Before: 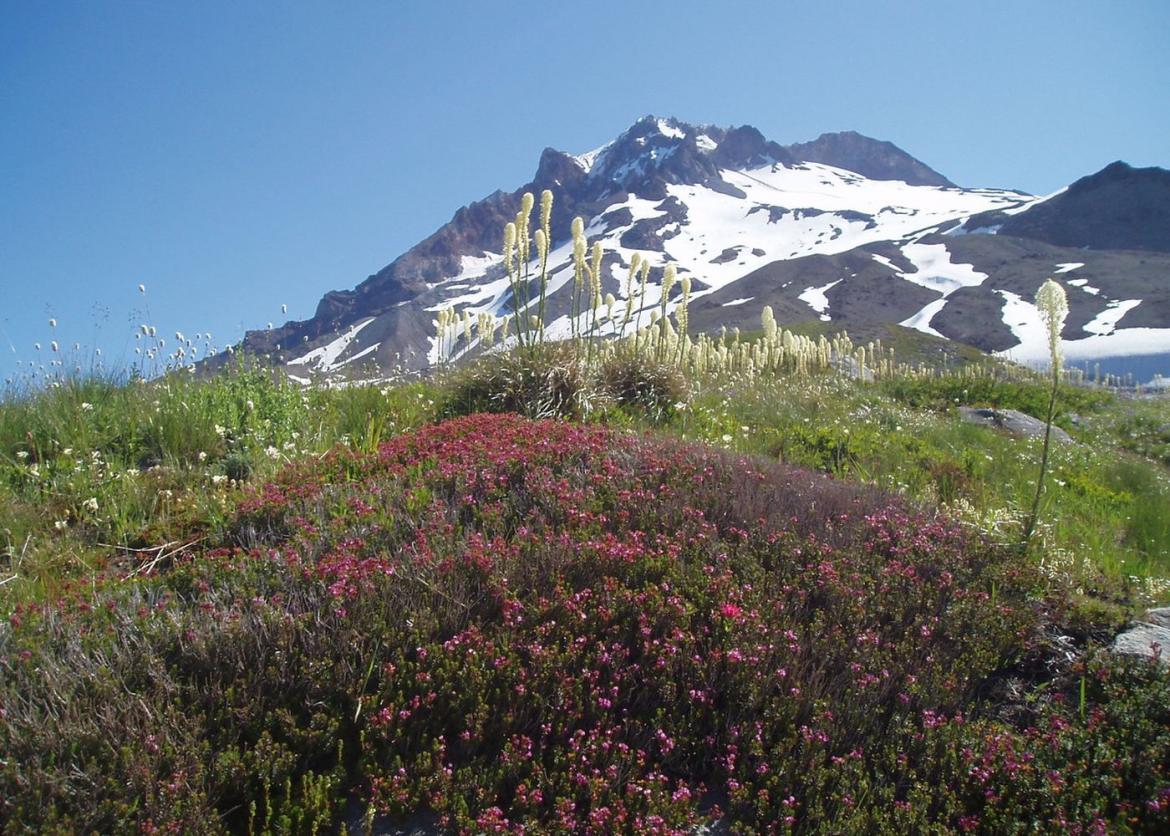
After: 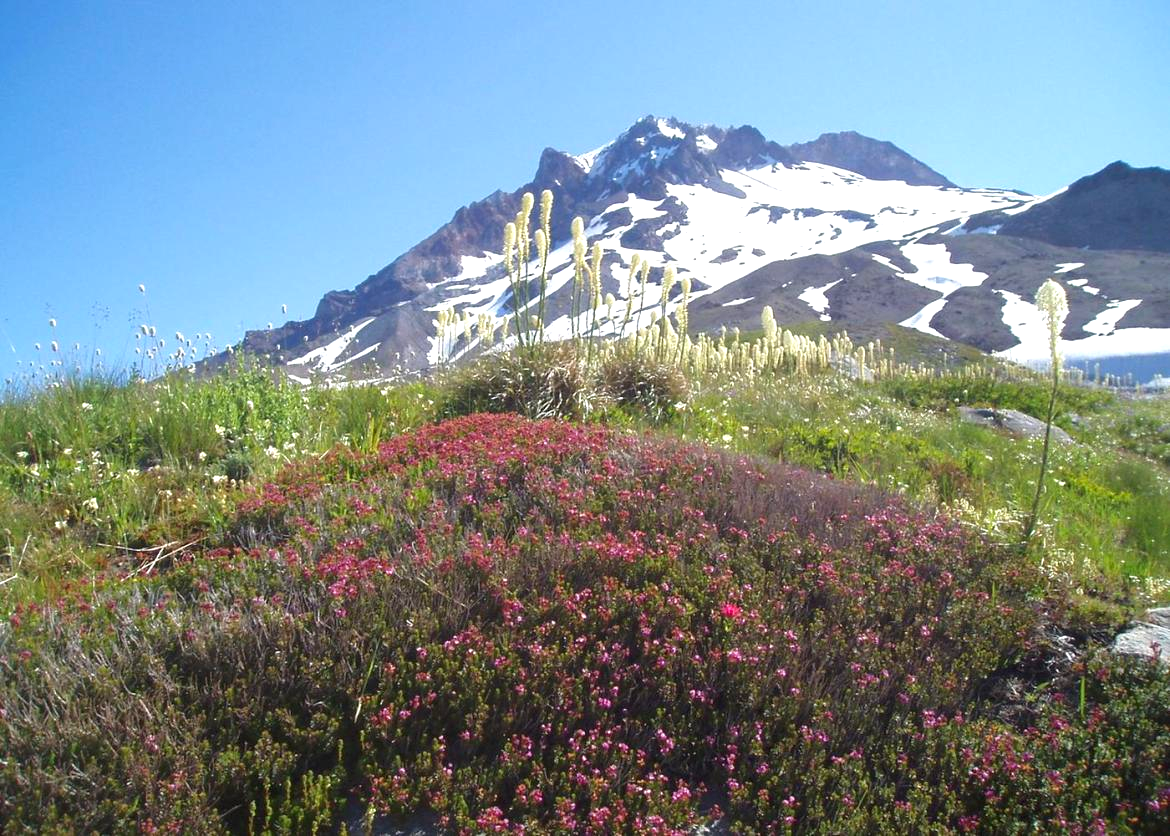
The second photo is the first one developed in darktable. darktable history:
tone equalizer: on, module defaults
shadows and highlights: radius 121.13, shadows 21.4, white point adjustment -9.72, highlights -14.39, soften with gaussian
exposure: black level correction 0, exposure 0.95 EV, compensate exposure bias true, compensate highlight preservation false
